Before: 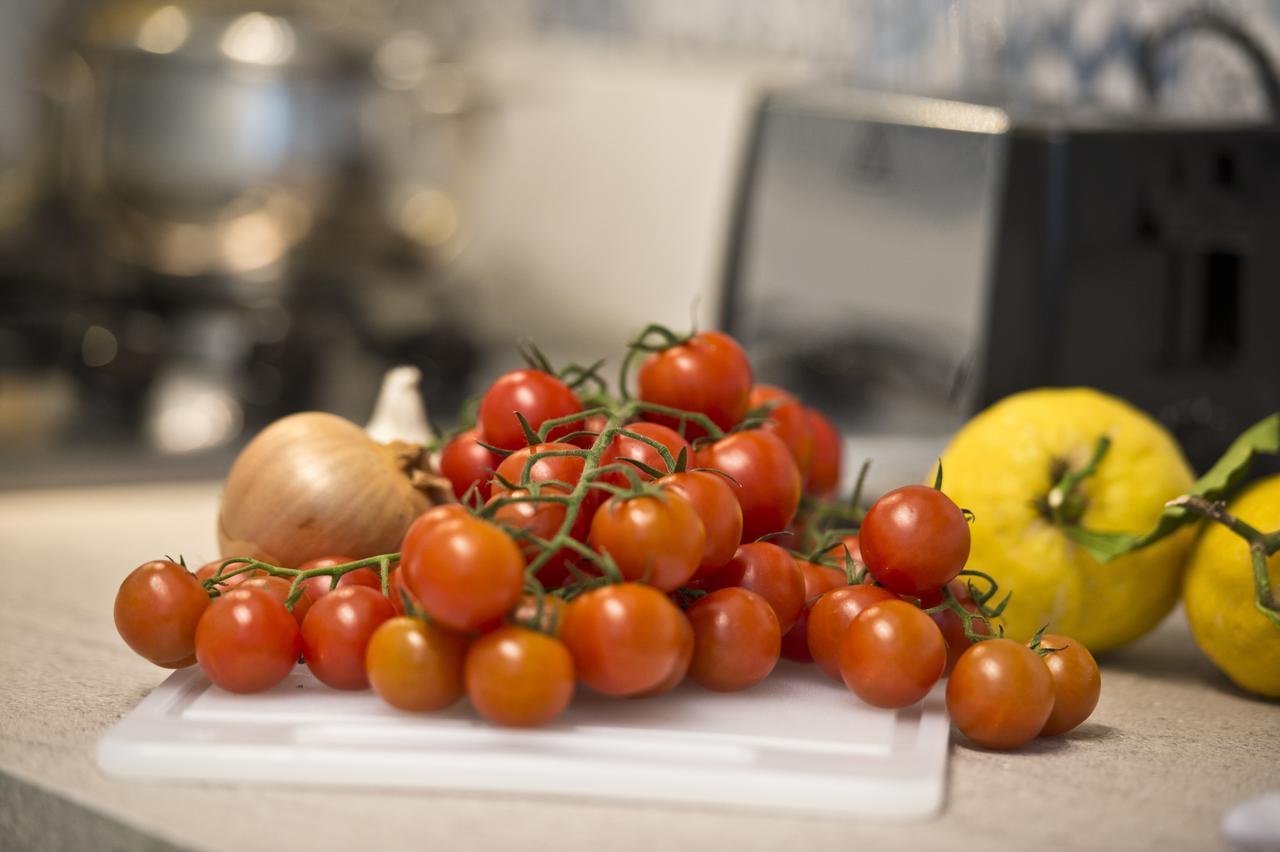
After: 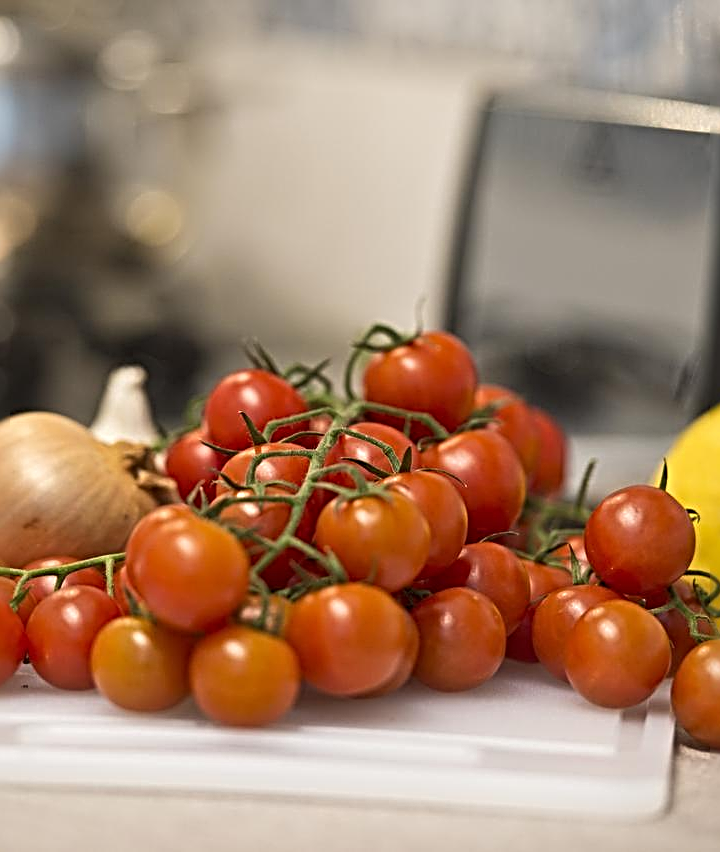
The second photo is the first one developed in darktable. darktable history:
crop: left 21.496%, right 22.254%
sharpen: radius 3.69, amount 0.928
